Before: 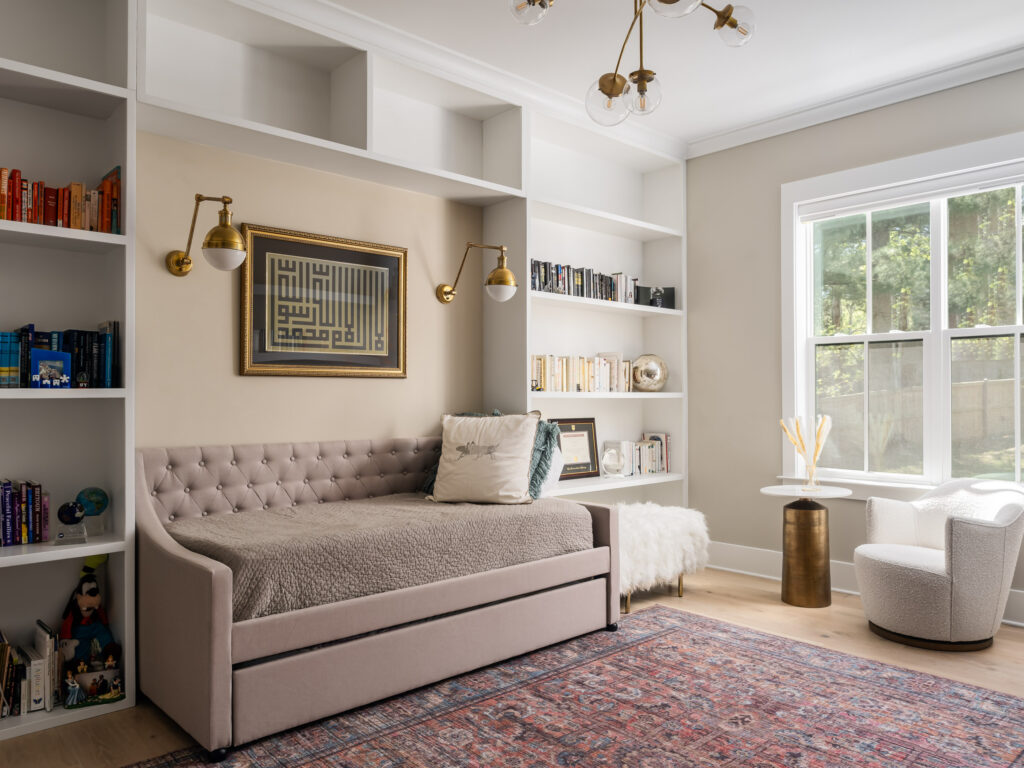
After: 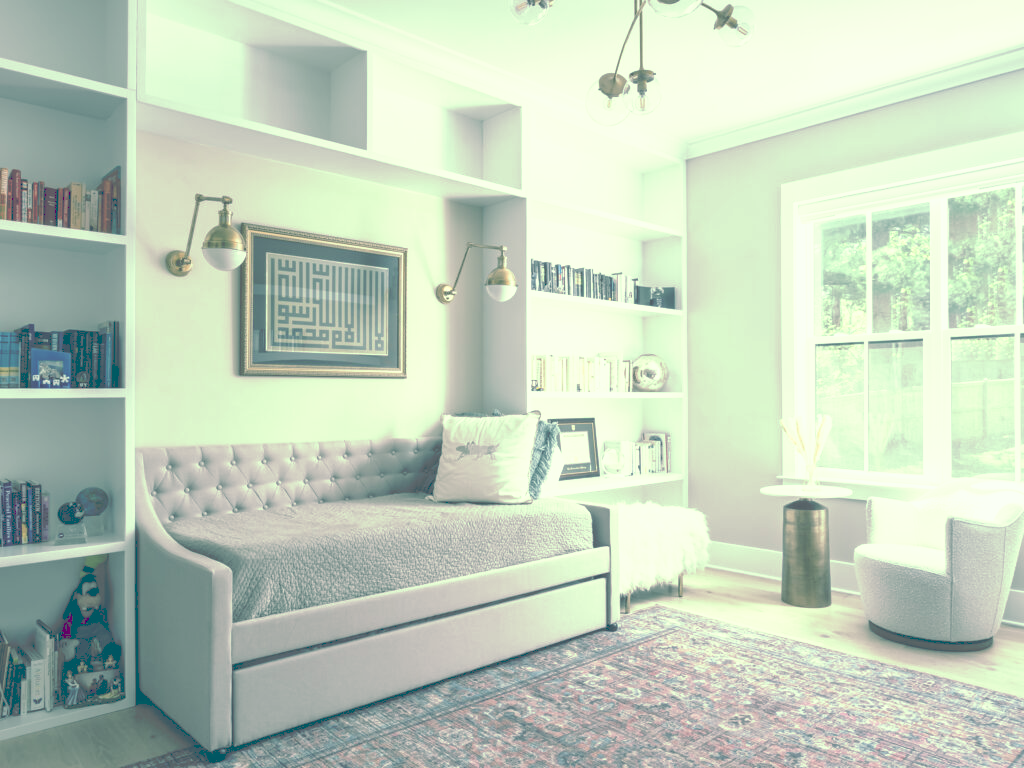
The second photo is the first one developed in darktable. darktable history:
tone curve: curves: ch0 [(0, 0) (0.003, 0.326) (0.011, 0.332) (0.025, 0.352) (0.044, 0.378) (0.069, 0.4) (0.1, 0.416) (0.136, 0.432) (0.177, 0.468) (0.224, 0.509) (0.277, 0.554) (0.335, 0.6) (0.399, 0.642) (0.468, 0.693) (0.543, 0.753) (0.623, 0.818) (0.709, 0.897) (0.801, 0.974) (0.898, 0.991) (1, 1)], preserve colors none
color look up table: target L [95.97, 82.31, 94.92, 76.68, 94.97, 71.65, 71.6, 60.13, 63.27, 50.9, 49.59, 46.4, 35.18, 19.85, 200.32, 94.76, 82.63, 96.26, 67.1, 70.78, 68.32, 64.2, 55.09, 58.04, 51.8, 45.84, 49.73, 17.96, 26.06, 83.65, 72.44, 73.75, 61.56, 59.75, 49.24, 39.91, 28.81, 39.8, 23.17, 34.43, 13.75, 20.06, 17.01, 0.698, 73.84, 81.13, 68.33, 54.19, 26.33], target a [-43.63, -11.96, -55.67, -32.83, -54.13, -59.03, -21.7, -69.83, -29.54, -53.53, -14.67, -28.41, -46.03, -30.54, 0, -59.84, -10.93, -43.88, 20.22, 15.27, 8.794, -1.63, 38.49, 11.32, 28.3, 50.54, 26.61, 34.78, -3.878, -1.281, 16.06, -14.61, 37.92, 18.89, -29.34, 72.47, 58.73, -0.287, 45.63, -15.59, 30.81, 12.77, -0.098, 2.942, -46.68, -17.69, -50.76, -21.92, -17.38], target b [33.82, 25.2, 64.51, 35.3, 38.33, 12.24, 63.18, 54.51, 19.75, 2.38, 4.553, 33.3, 25.64, 10.64, 0, 91.48, 29.76, 36.31, 12.33, 7.232, 48.88, 10, 46.4, 20.12, 29.29, 9.553, -0.942, 2.392, 10.98, 12.14, -3.34, -3.046, -20.16, -10.16, -36.23, -20.32, -59.18, -13.57, -44.35, -4.38, -22.46, -49.46, -31.01, -23.37, -1.538, 8.918, -9.687, -17.64, -21.49], num patches 49
